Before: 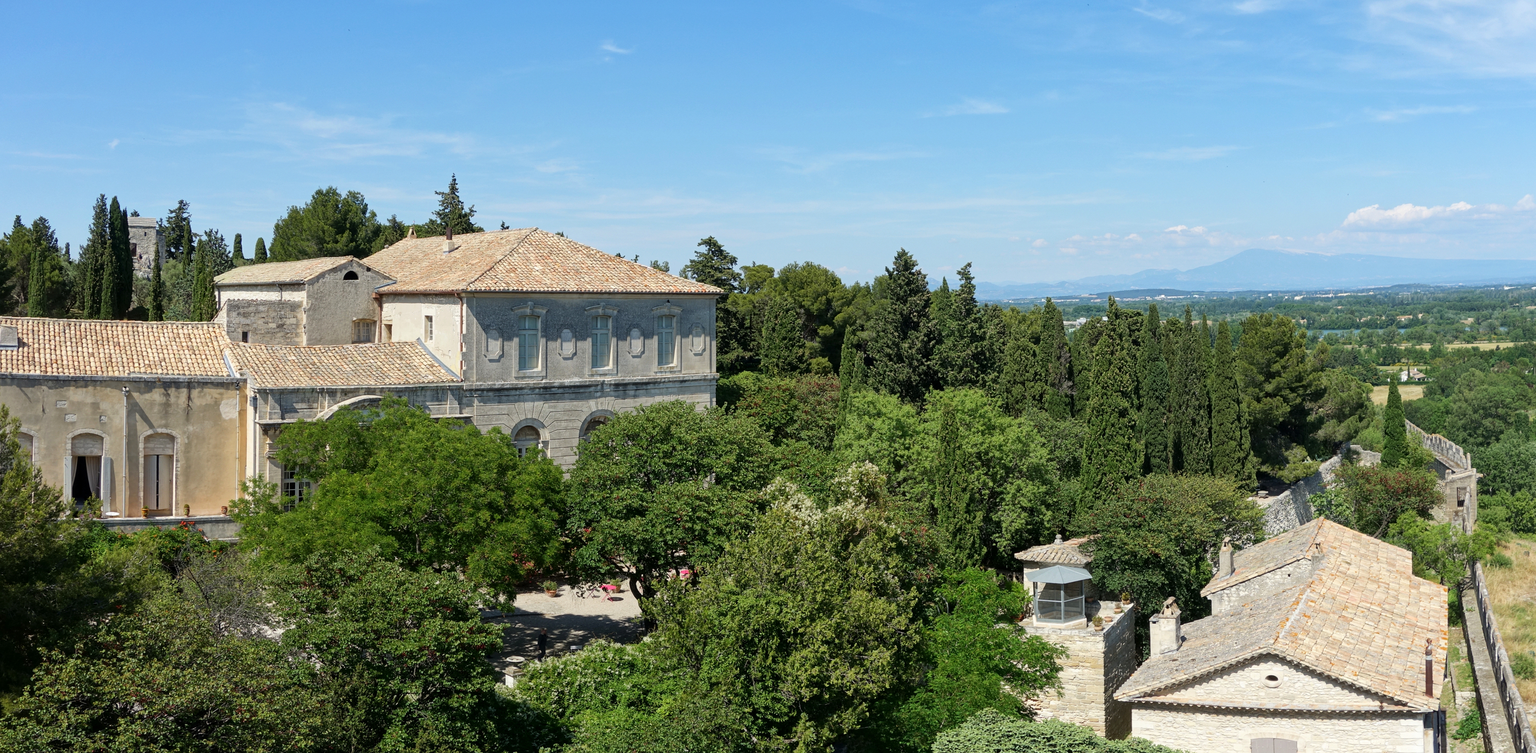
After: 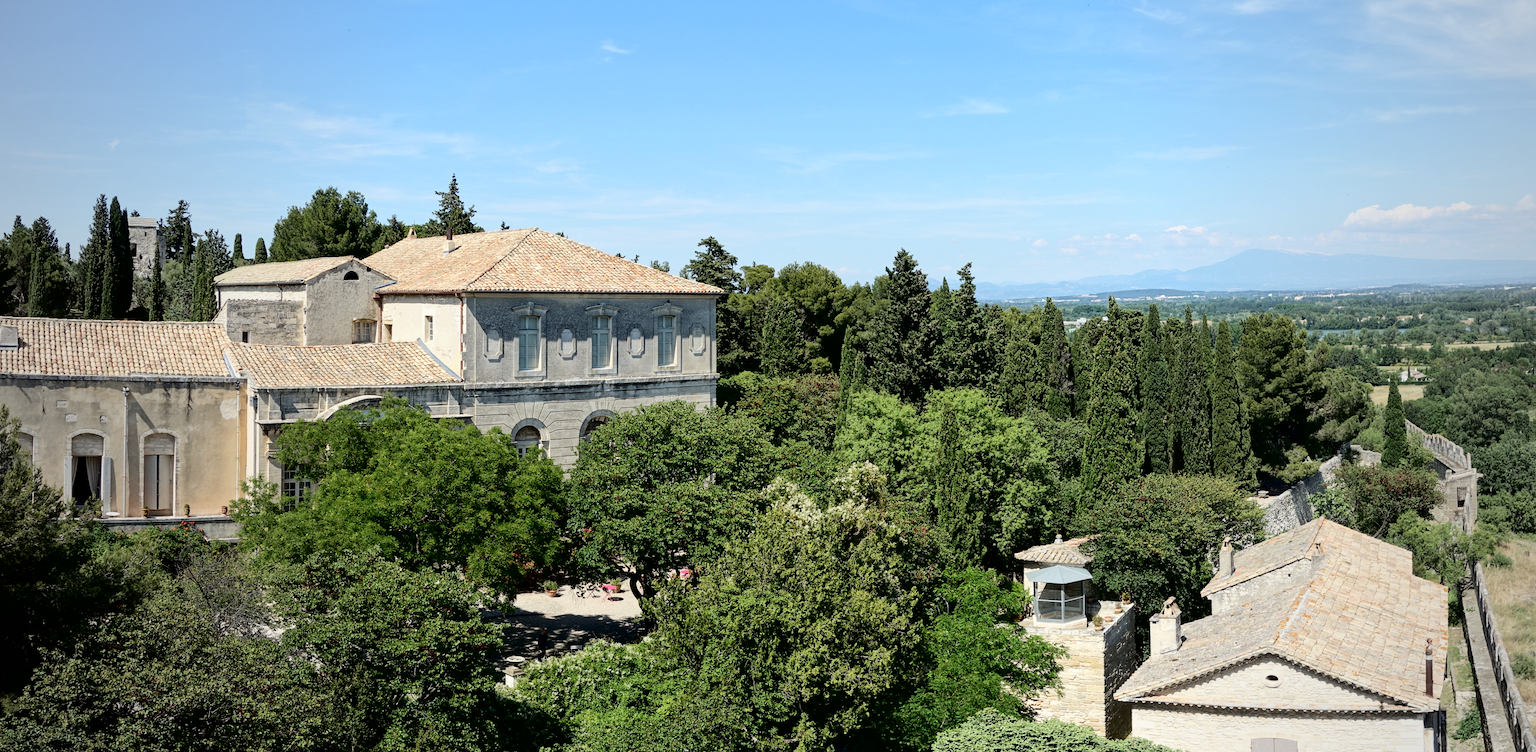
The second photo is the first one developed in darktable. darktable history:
vignetting: fall-off start 72.26%, fall-off radius 108.65%, width/height ratio 0.732
tone curve: curves: ch0 [(0, 0) (0.003, 0) (0.011, 0.002) (0.025, 0.004) (0.044, 0.007) (0.069, 0.015) (0.1, 0.025) (0.136, 0.04) (0.177, 0.09) (0.224, 0.152) (0.277, 0.239) (0.335, 0.335) (0.399, 0.43) (0.468, 0.524) (0.543, 0.621) (0.623, 0.712) (0.709, 0.789) (0.801, 0.871) (0.898, 0.951) (1, 1)], color space Lab, independent channels, preserve colors none
